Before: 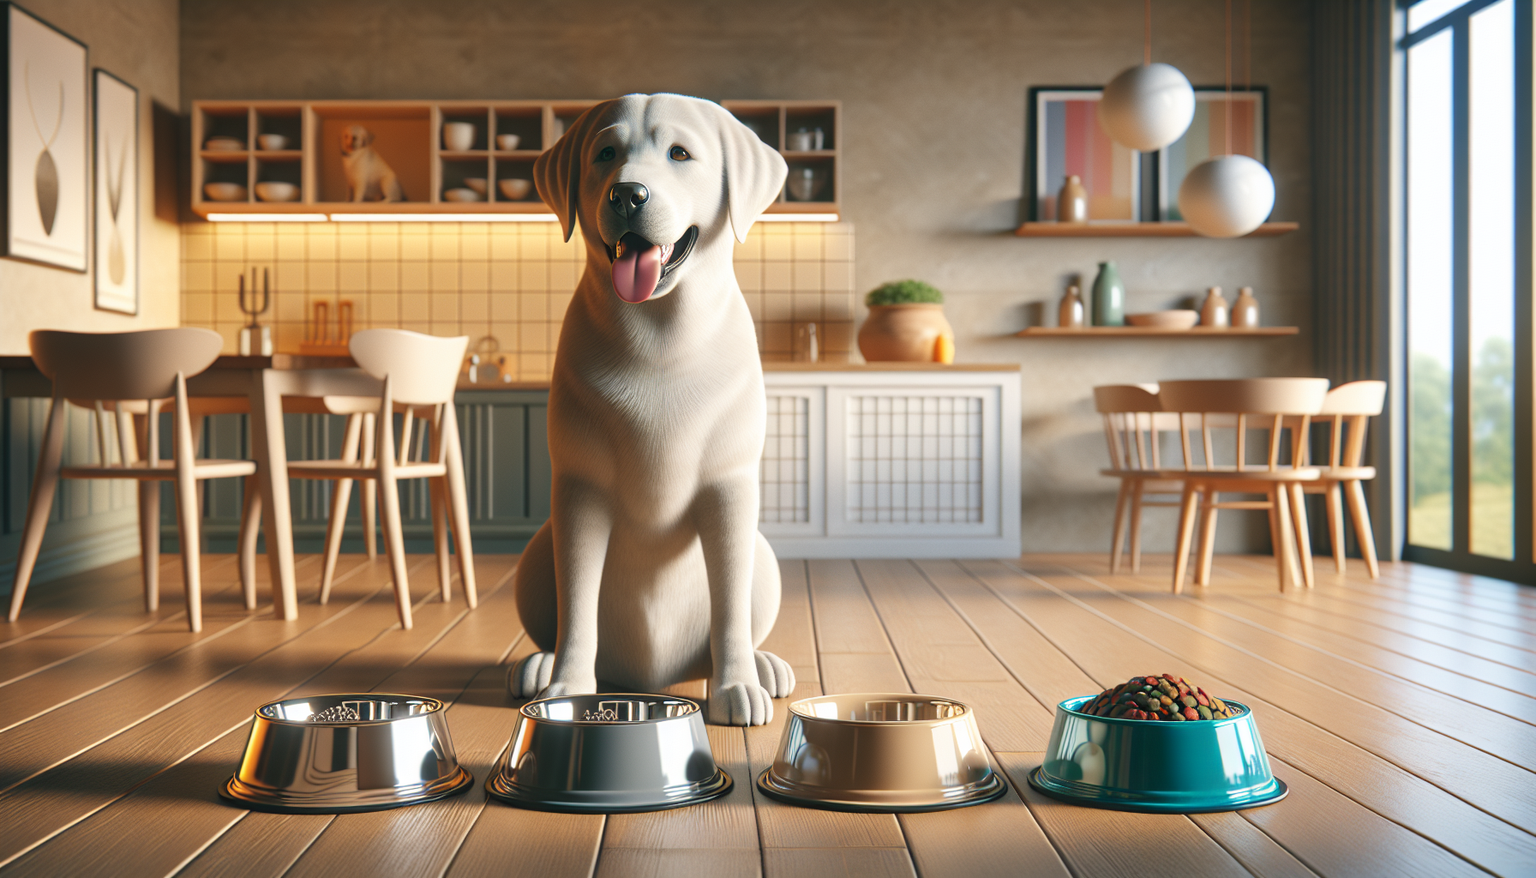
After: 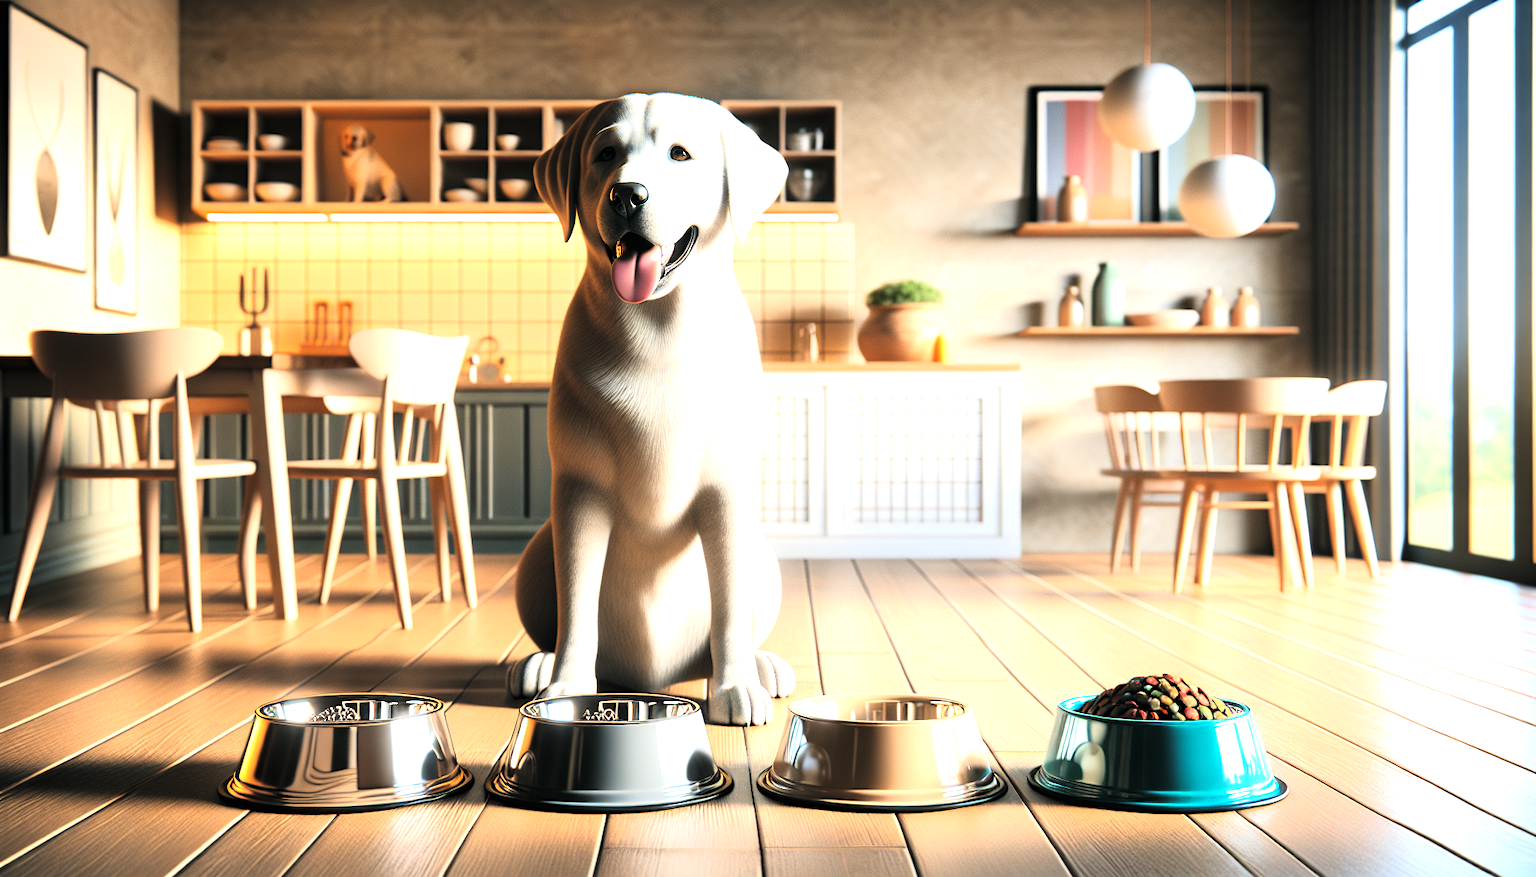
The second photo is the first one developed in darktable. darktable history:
exposure: black level correction 0.001, exposure 1.116 EV, compensate highlight preservation false
tone curve: curves: ch0 [(0, 0) (0.078, 0) (0.241, 0.056) (0.59, 0.574) (0.802, 0.868) (1, 1)], color space Lab, linked channels, preserve colors none
